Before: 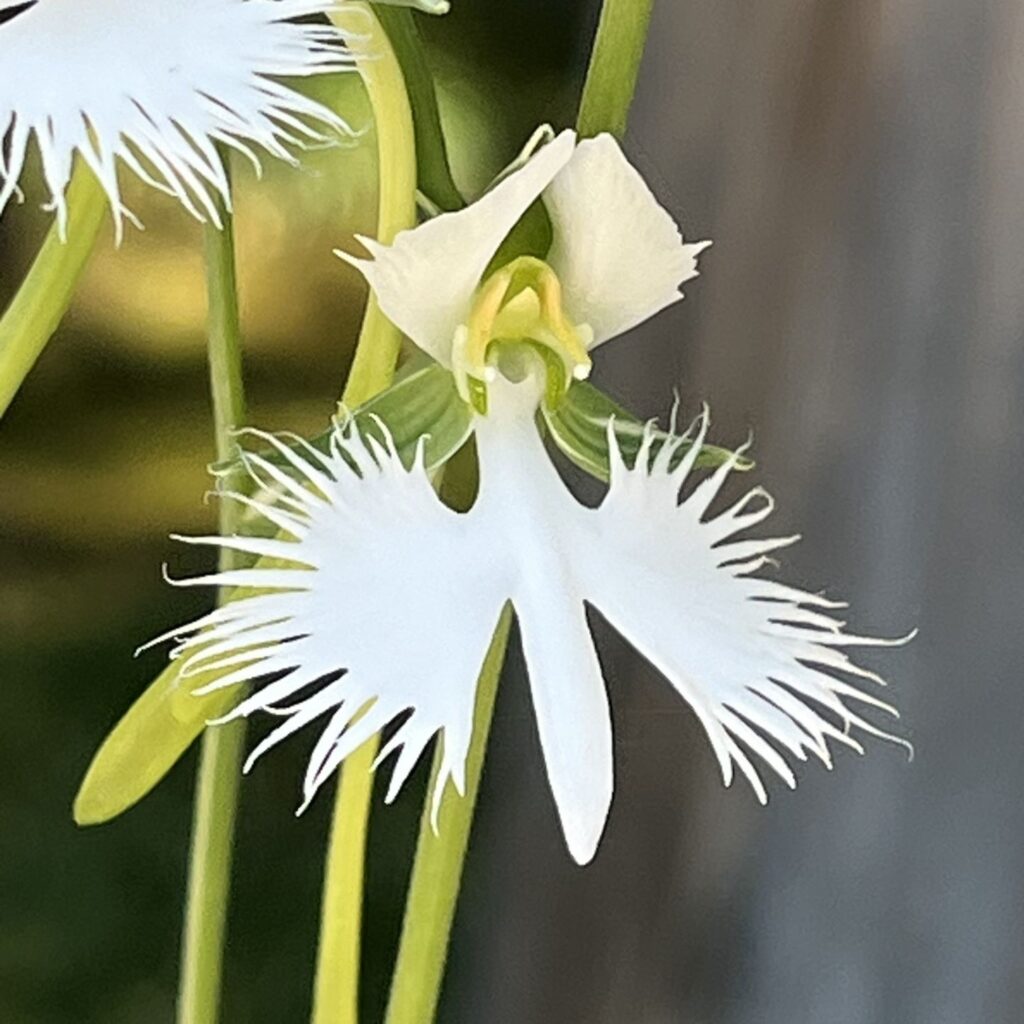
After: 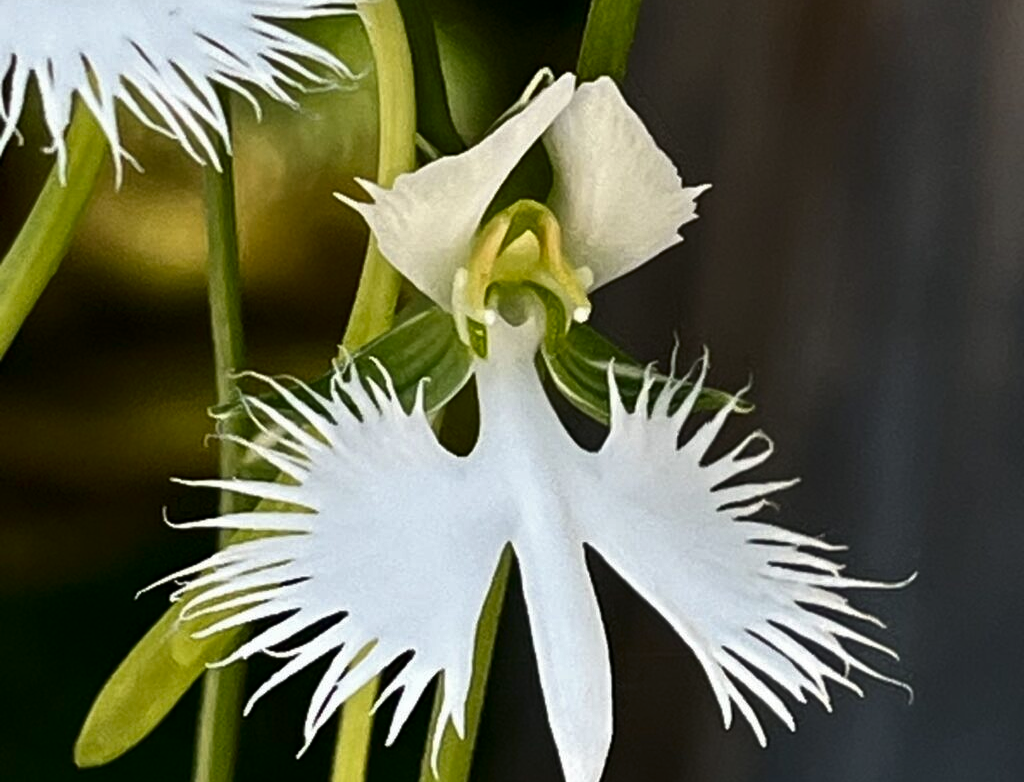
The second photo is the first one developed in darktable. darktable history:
crop: top 5.632%, bottom 17.93%
contrast brightness saturation: brightness -0.502
